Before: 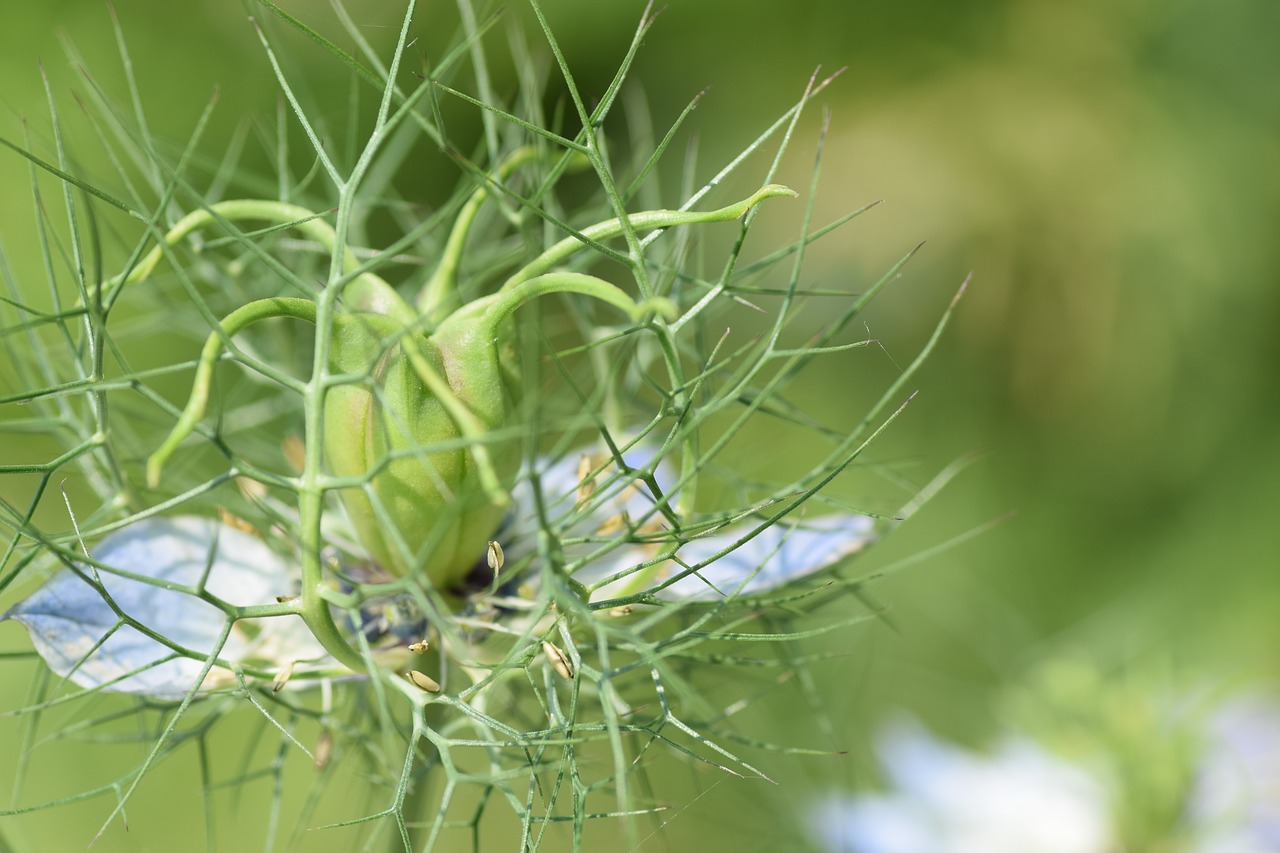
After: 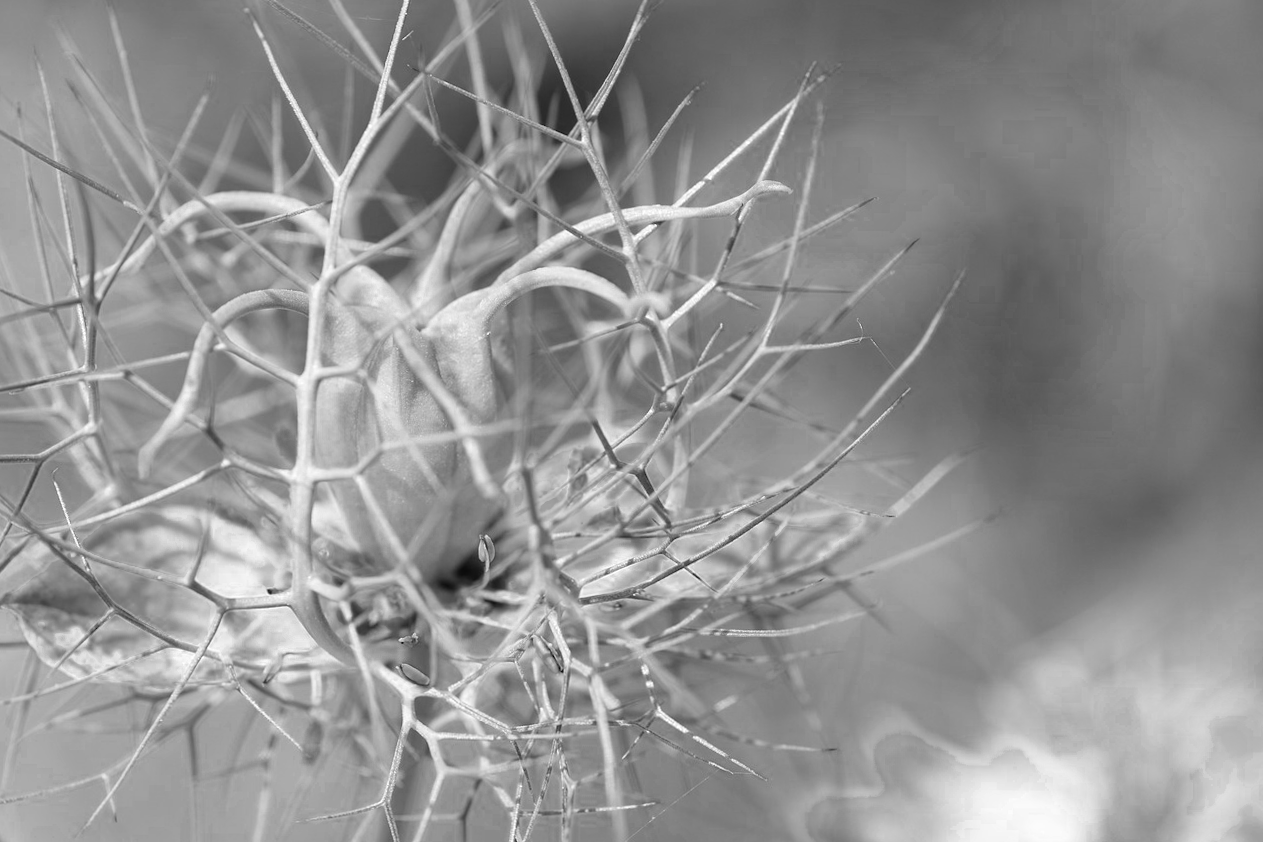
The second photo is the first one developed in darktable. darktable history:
velvia: strength 15%
haze removal: compatibility mode true, adaptive false
crop and rotate: angle -0.5°
color zones: curves: ch0 [(0.002, 0.429) (0.121, 0.212) (0.198, 0.113) (0.276, 0.344) (0.331, 0.541) (0.41, 0.56) (0.482, 0.289) (0.619, 0.227) (0.721, 0.18) (0.821, 0.435) (0.928, 0.555) (1, 0.587)]; ch1 [(0, 0) (0.143, 0) (0.286, 0) (0.429, 0) (0.571, 0) (0.714, 0) (0.857, 0)]
